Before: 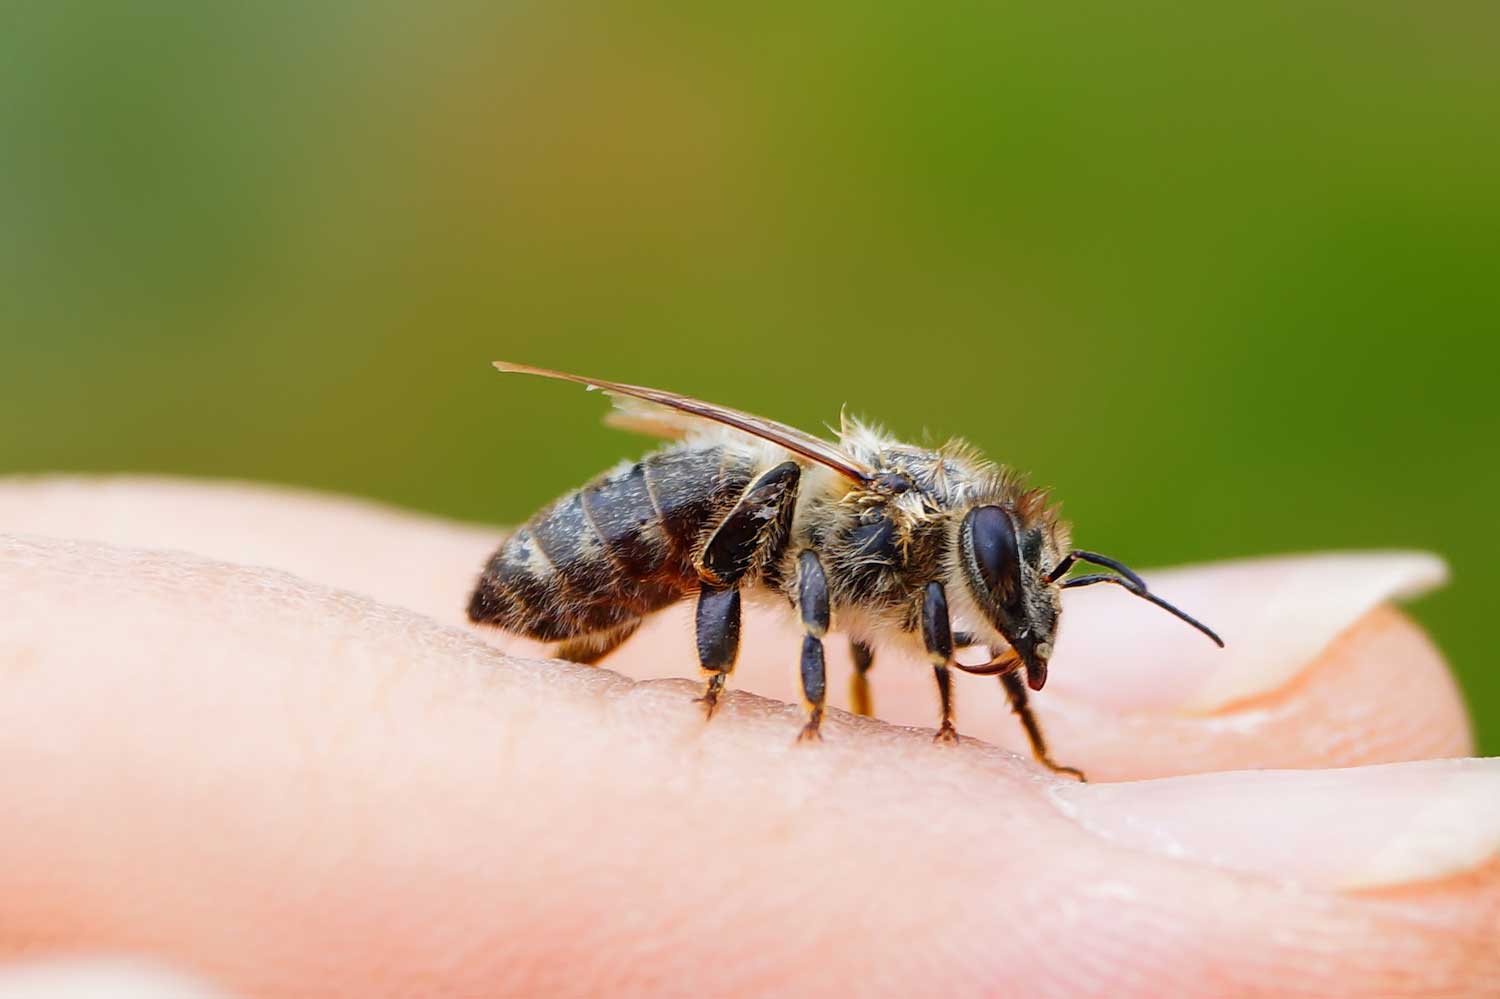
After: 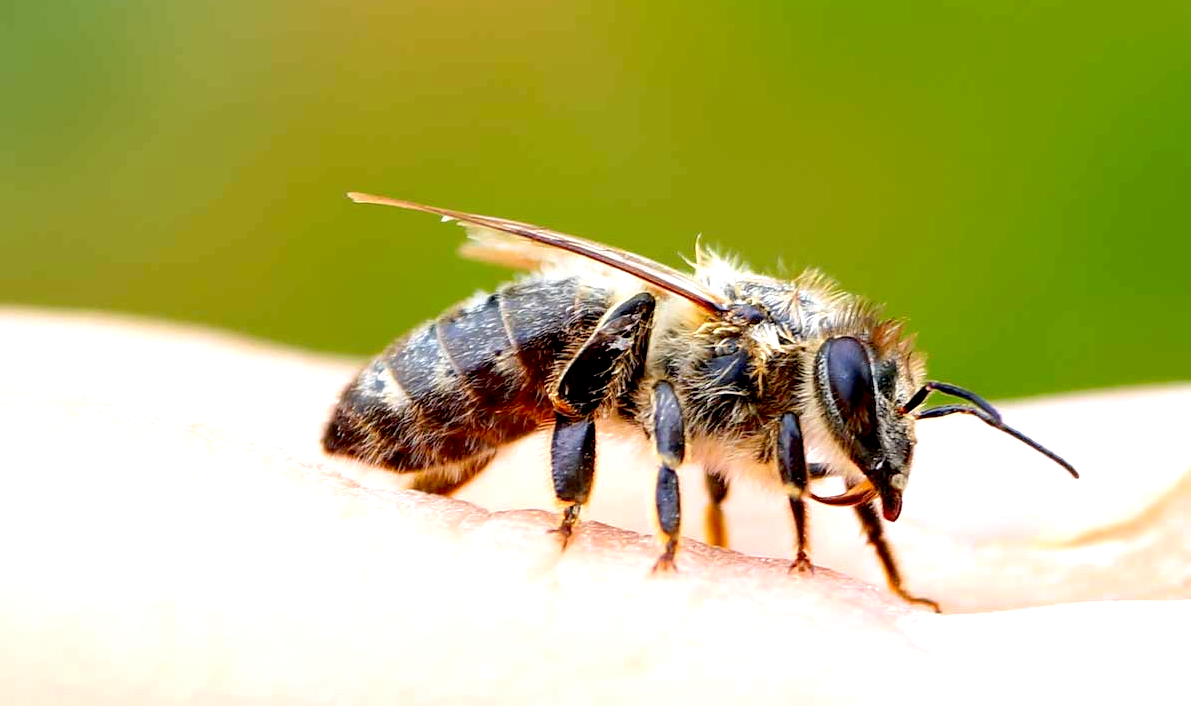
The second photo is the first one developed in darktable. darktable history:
exposure: black level correction 0.012, exposure 0.7 EV, compensate exposure bias true, compensate highlight preservation false
crop: left 9.712%, top 16.928%, right 10.845%, bottom 12.332%
